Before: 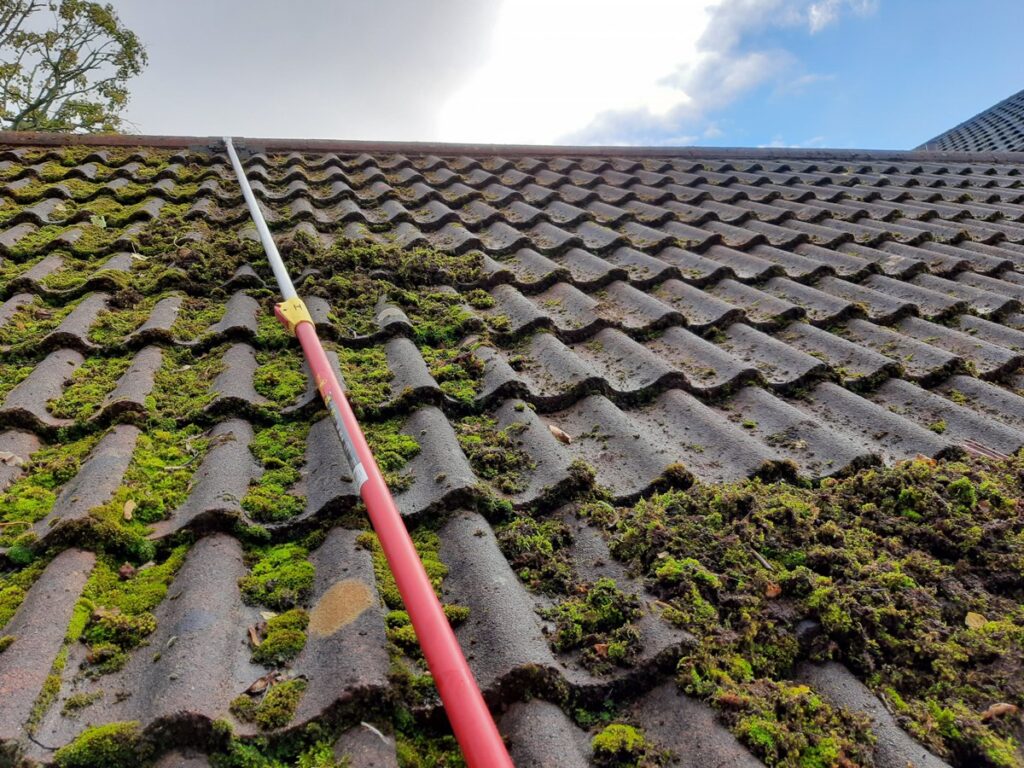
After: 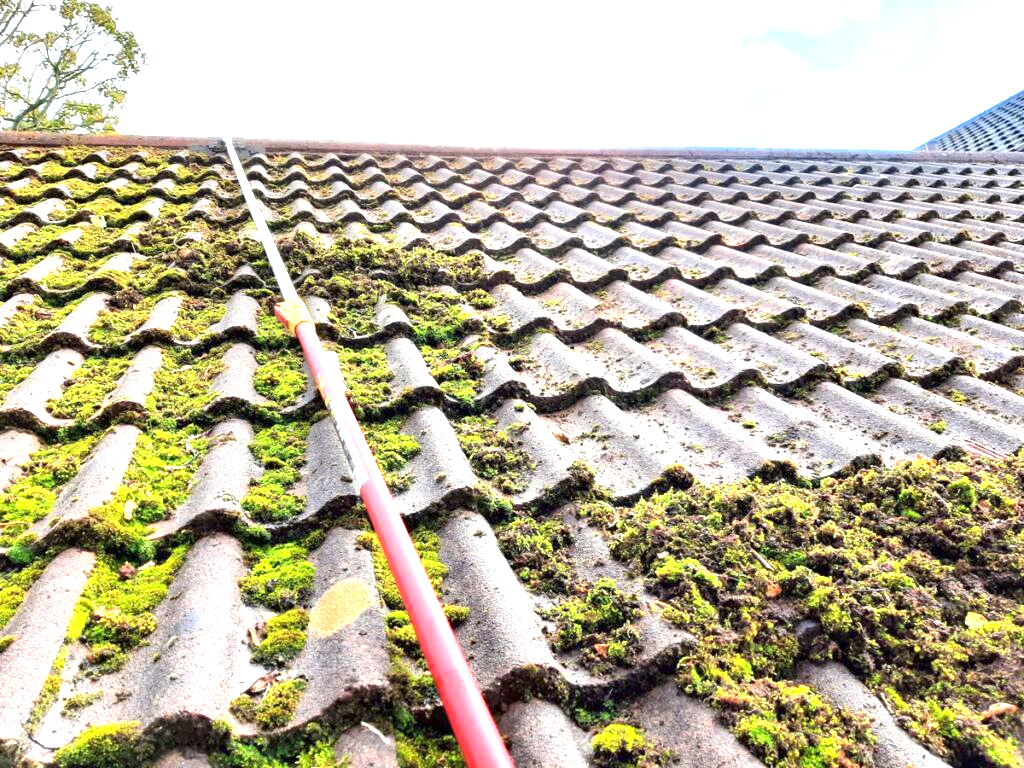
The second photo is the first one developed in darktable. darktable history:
exposure: exposure 1.992 EV, compensate highlight preservation false
